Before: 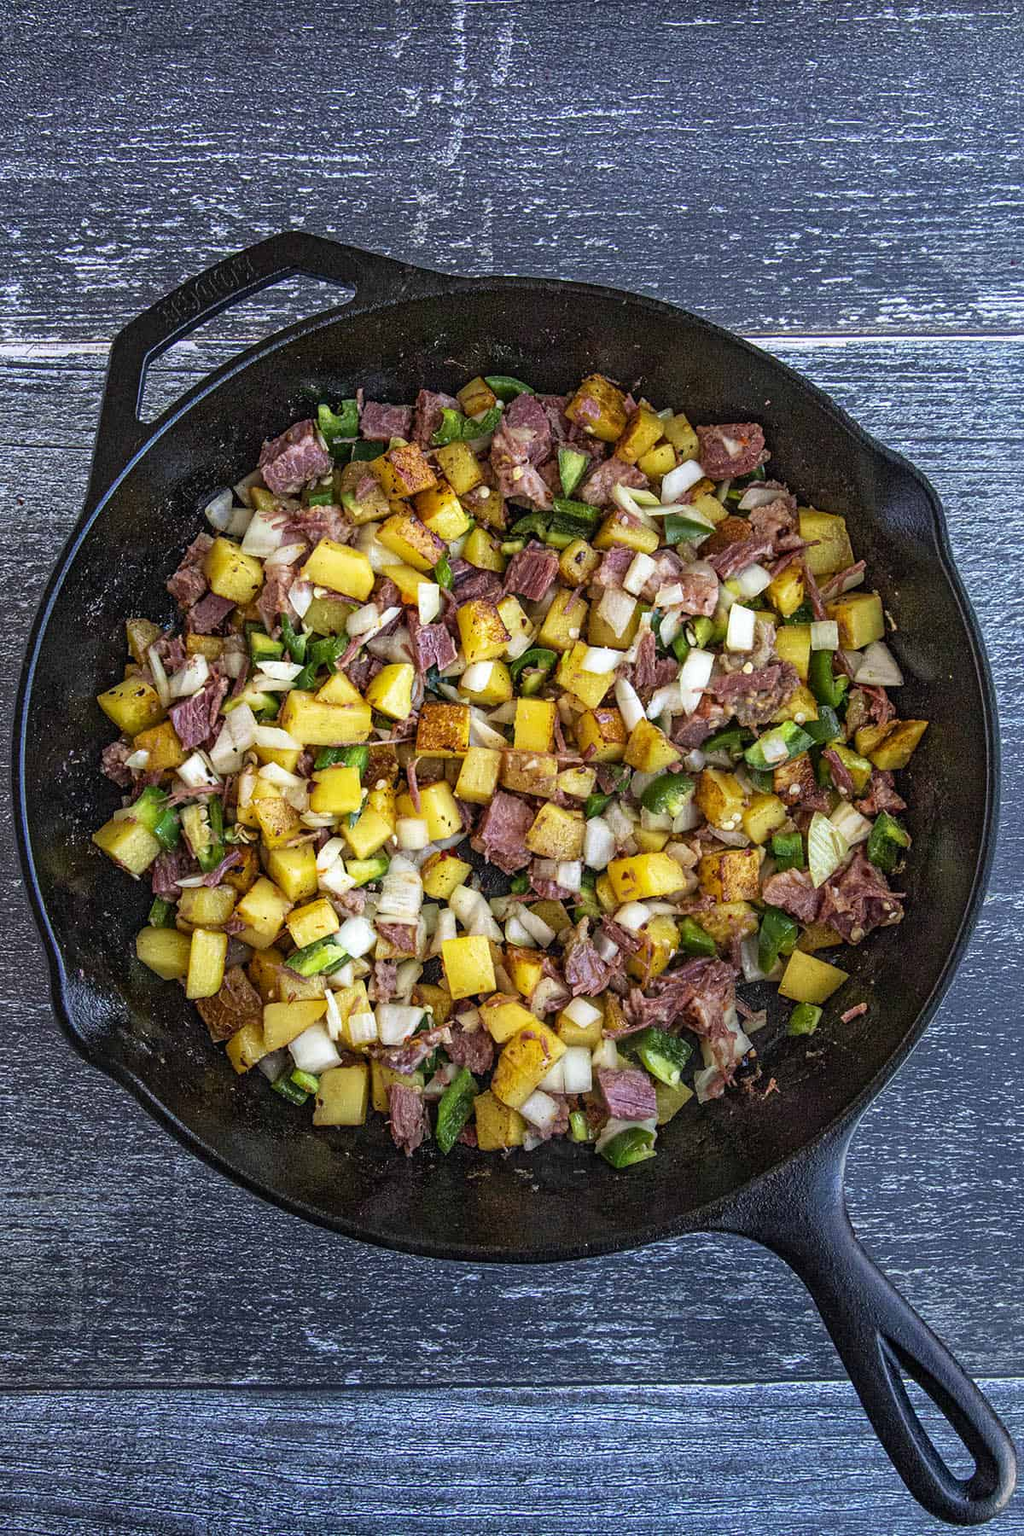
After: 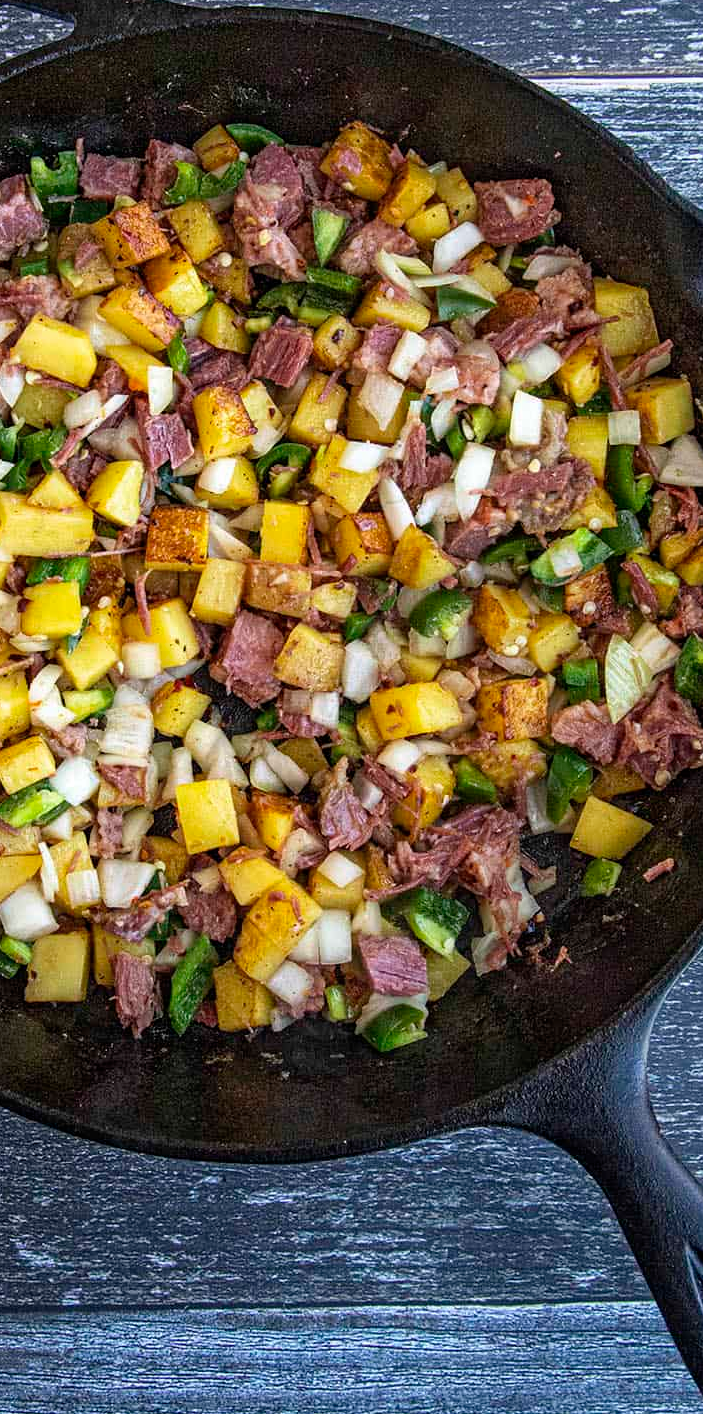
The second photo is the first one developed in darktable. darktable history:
crop and rotate: left 28.538%, top 17.638%, right 12.809%, bottom 3.792%
